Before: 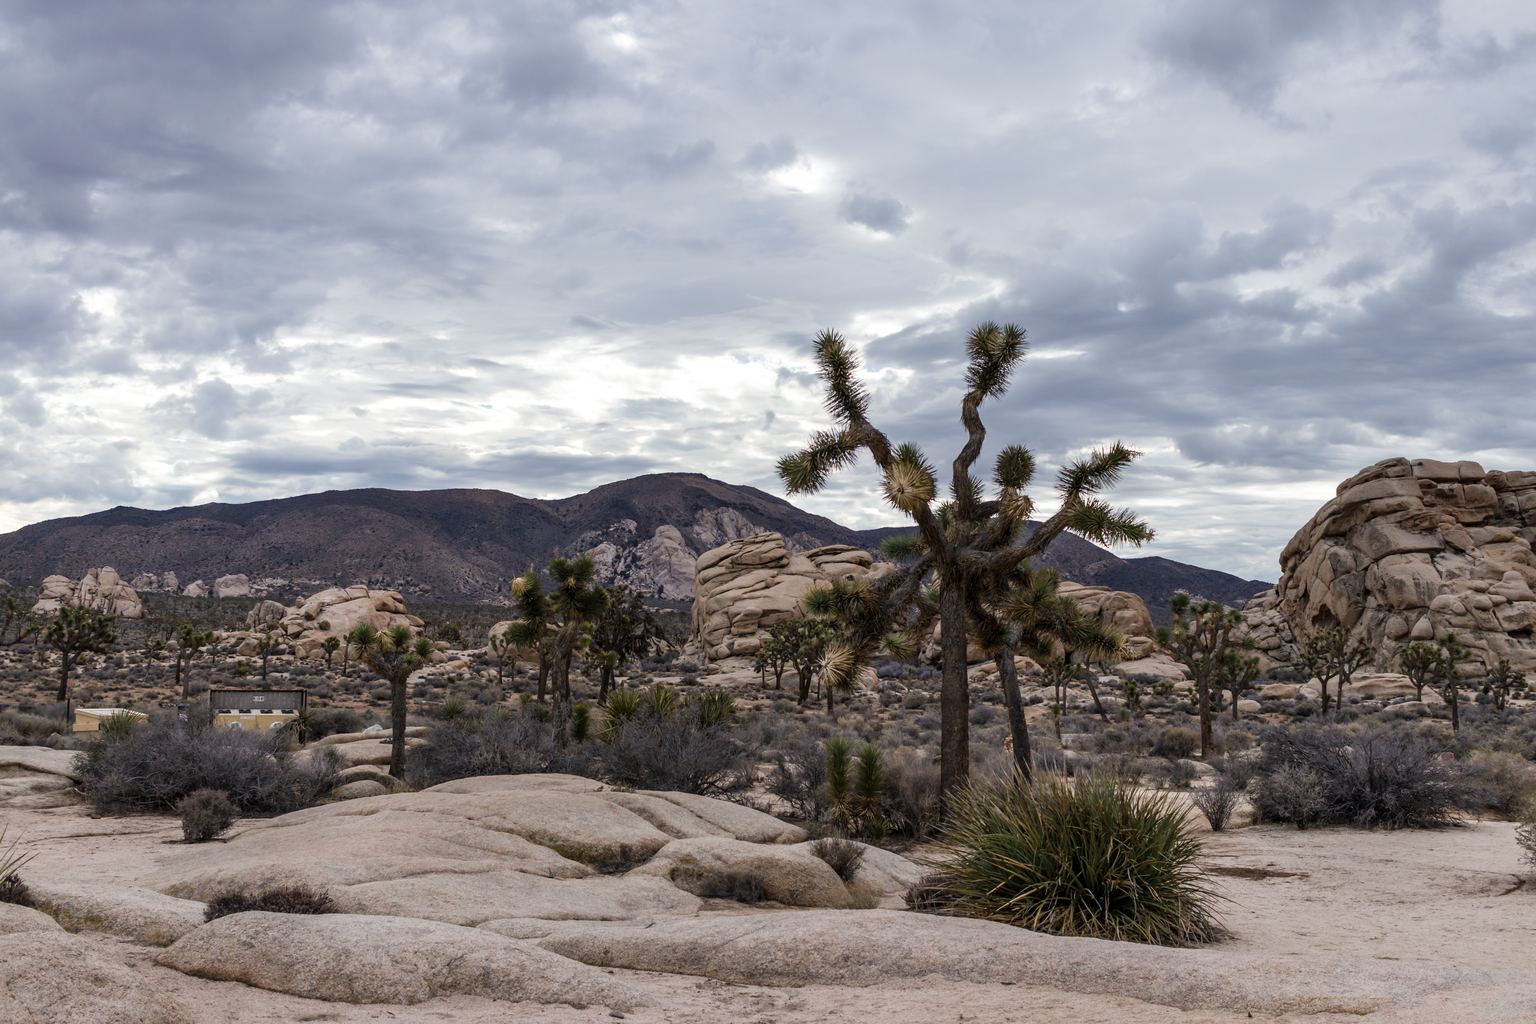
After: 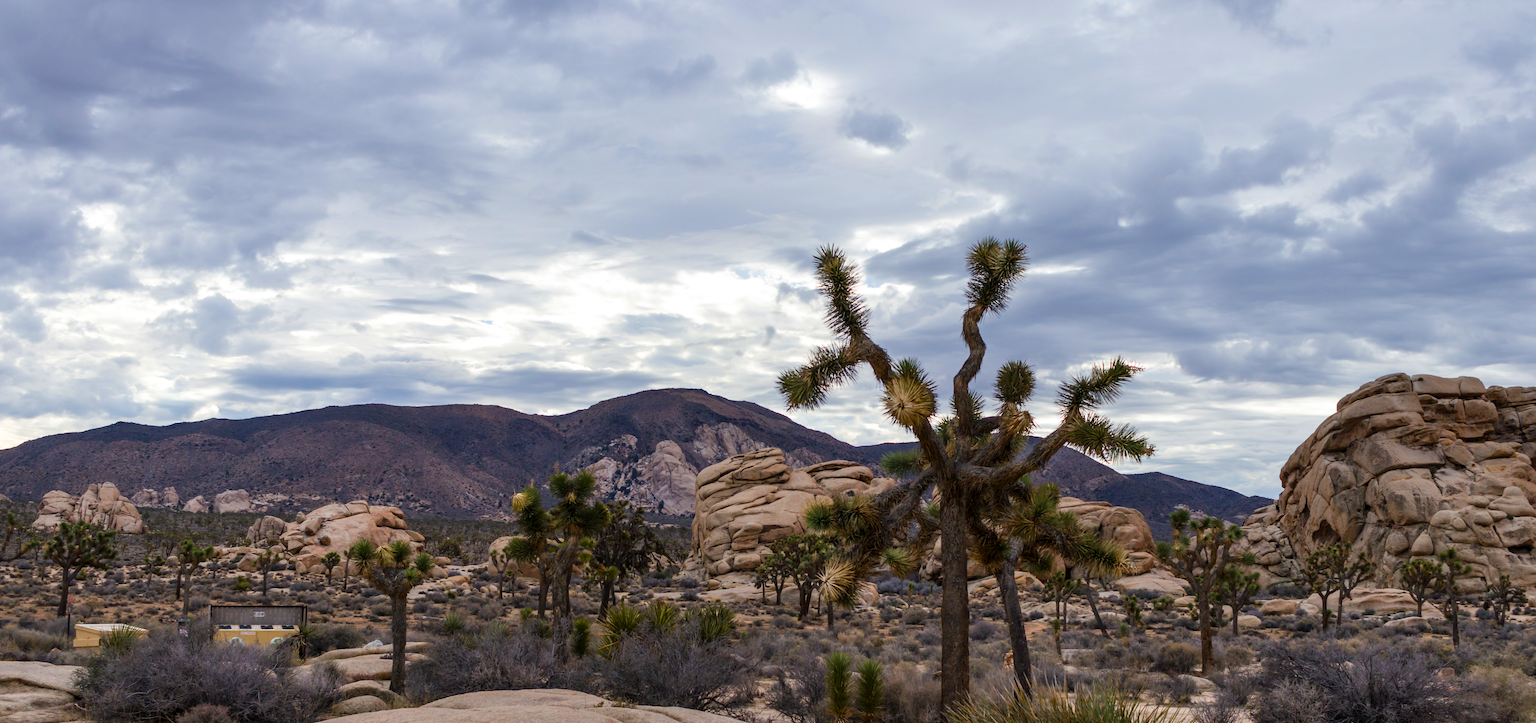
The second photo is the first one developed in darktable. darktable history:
crop and rotate: top 8.293%, bottom 20.996%
contrast brightness saturation: saturation 0.5
